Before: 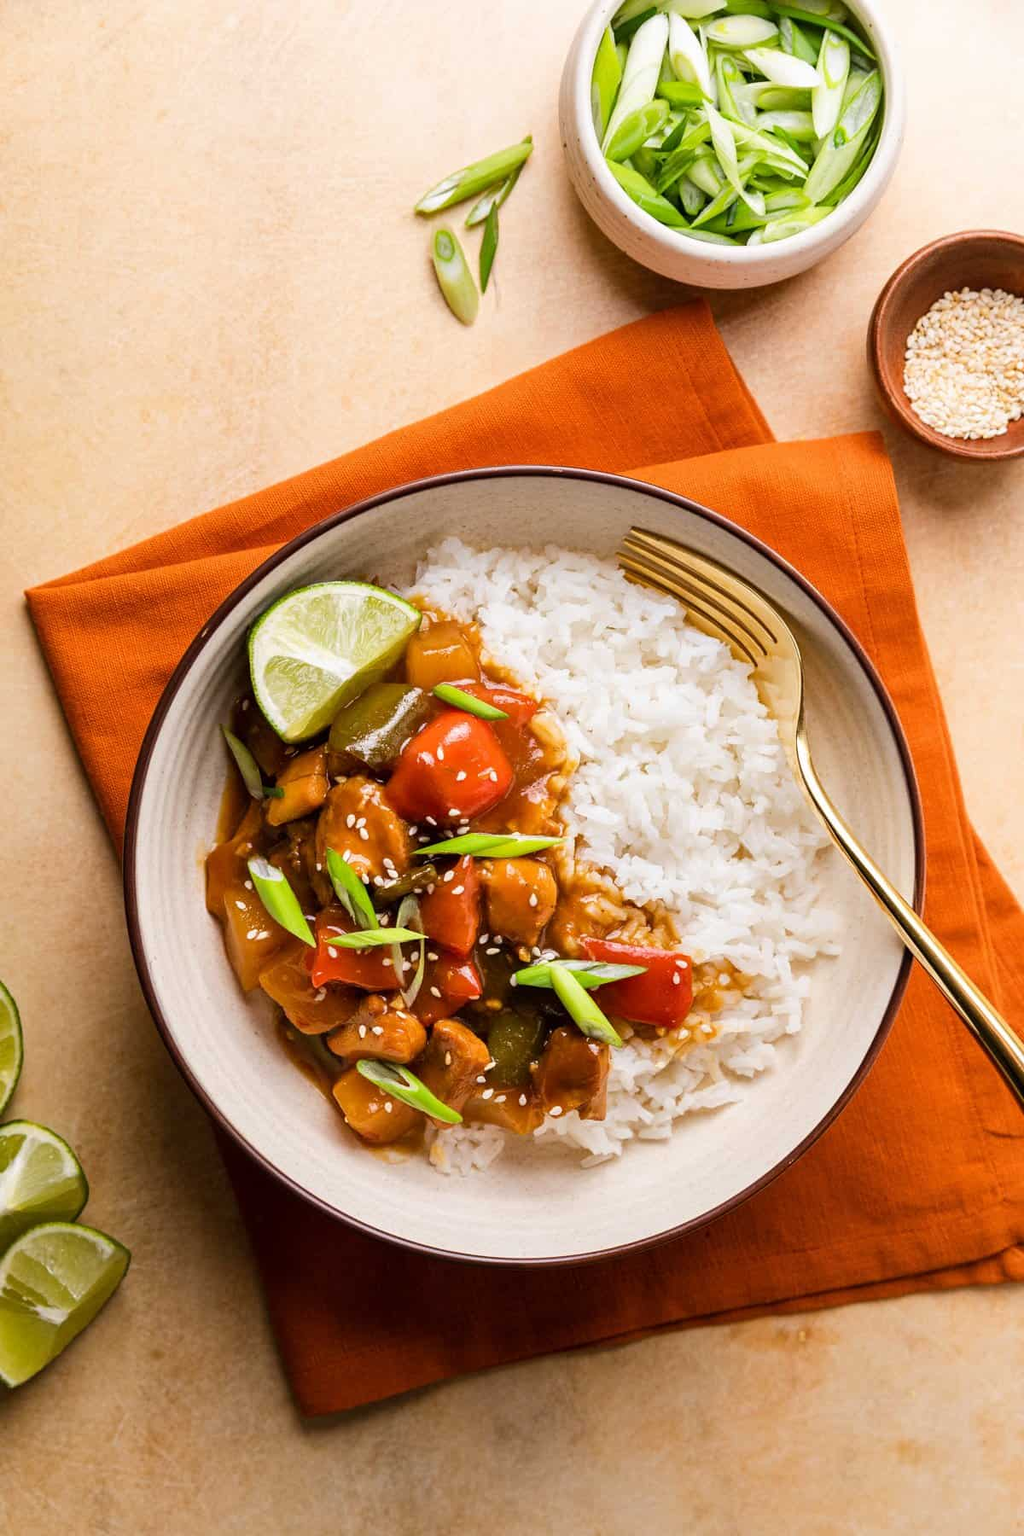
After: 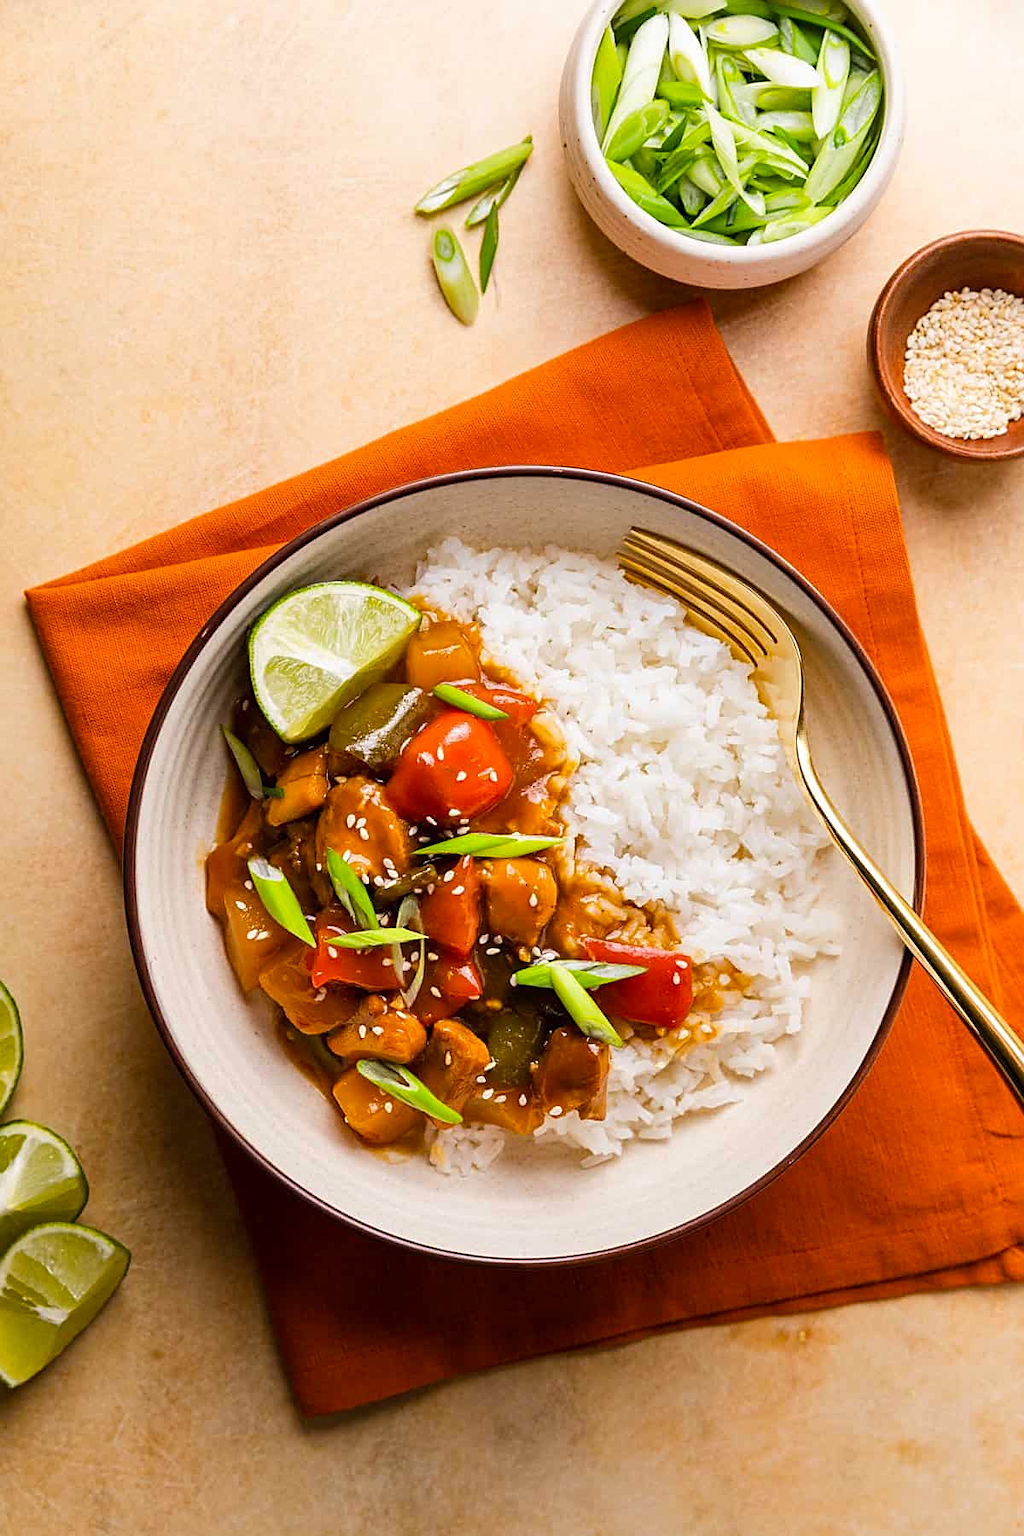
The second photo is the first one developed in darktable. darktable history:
sharpen: on, module defaults
color balance: output saturation 110%
